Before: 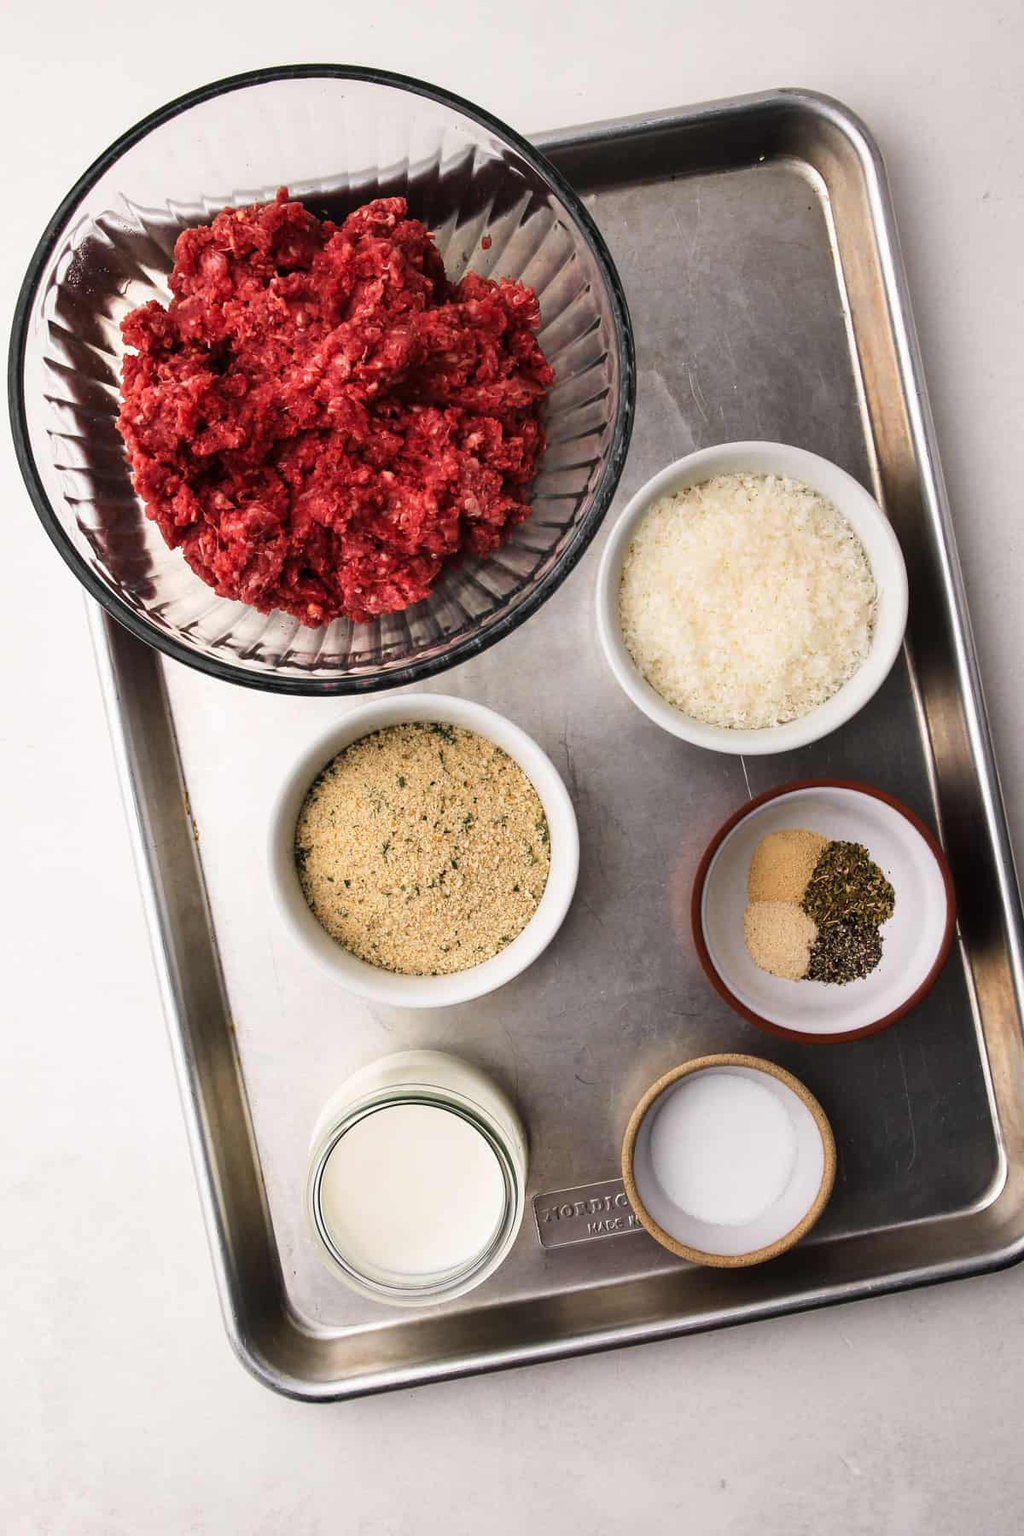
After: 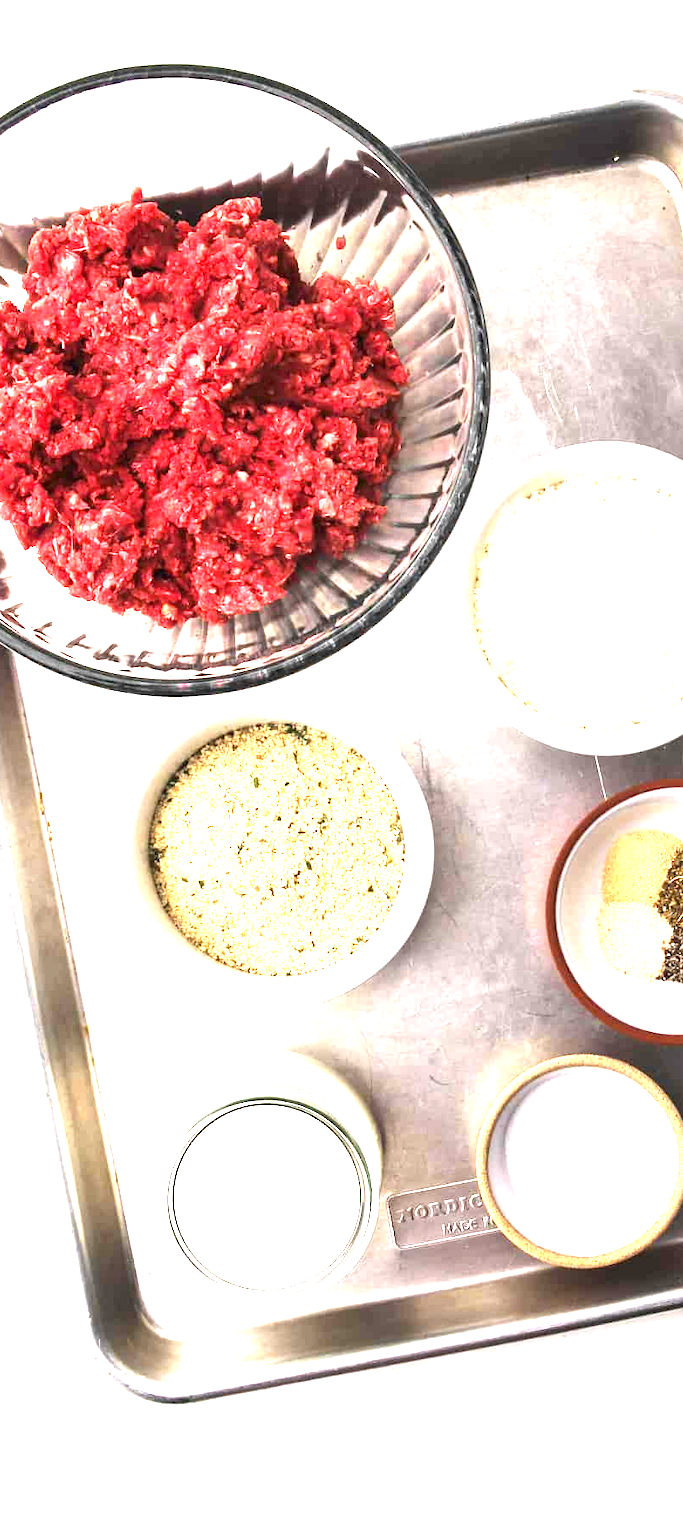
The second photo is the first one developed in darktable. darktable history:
tone equalizer: on, module defaults
crop and rotate: left 14.287%, right 19.009%
exposure: black level correction 0, exposure 2.171 EV, compensate exposure bias true, compensate highlight preservation false
